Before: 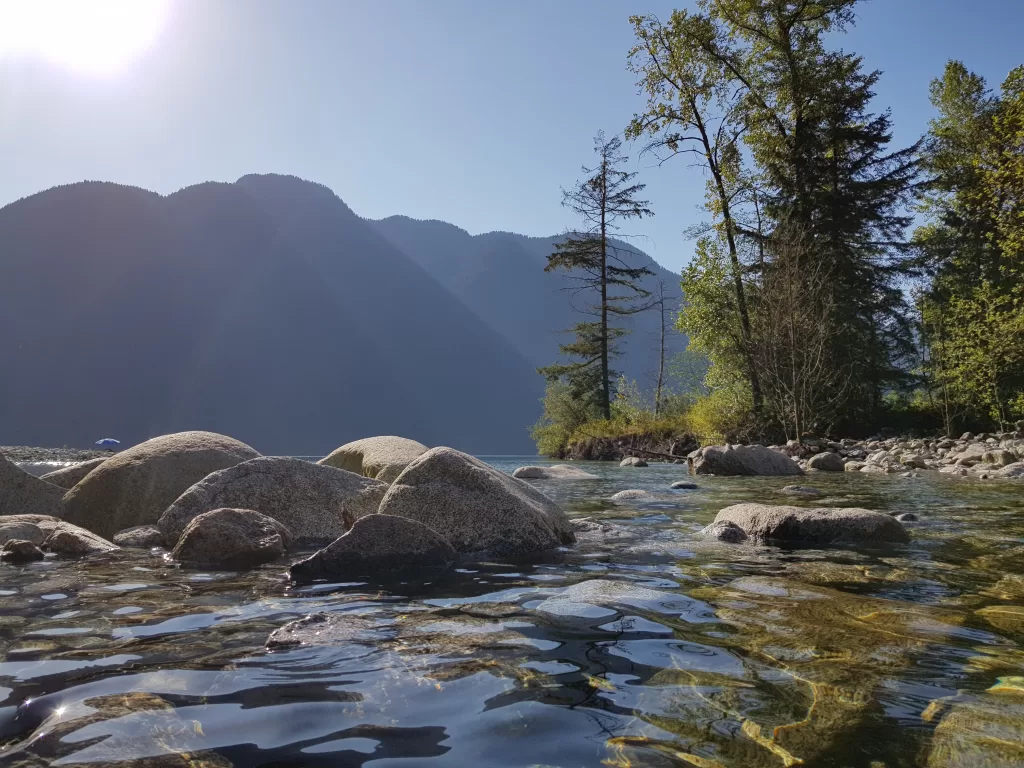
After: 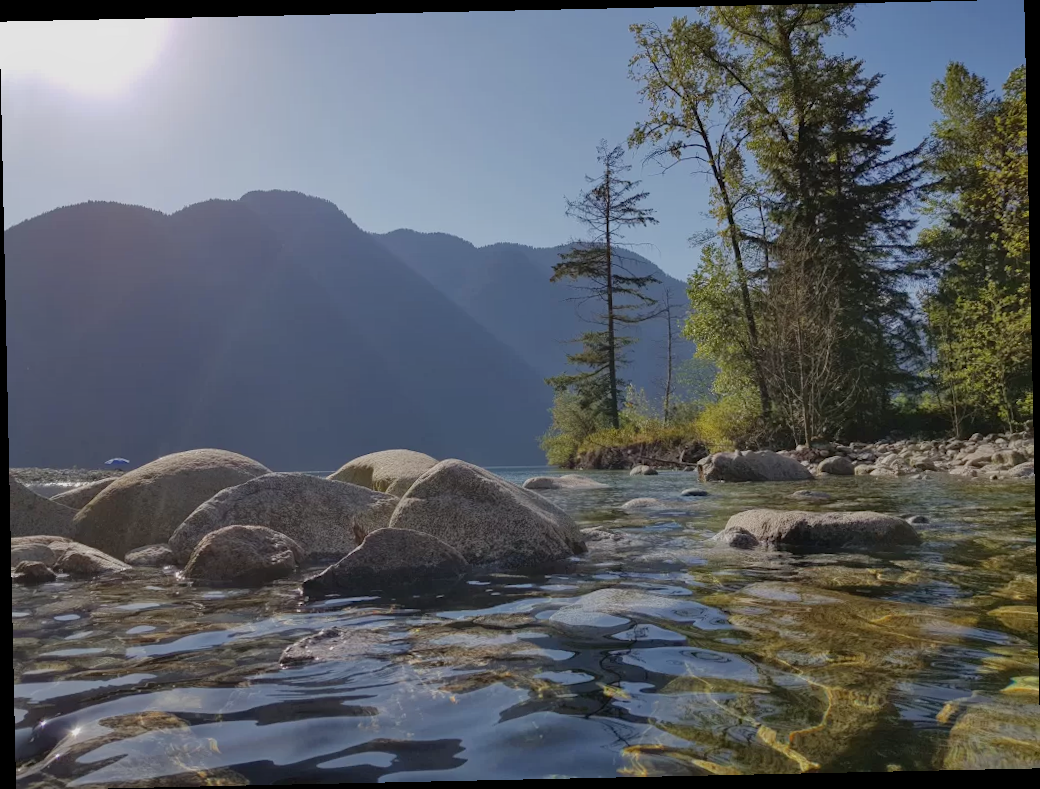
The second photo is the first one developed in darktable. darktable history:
tone equalizer: -8 EV 0.25 EV, -7 EV 0.417 EV, -6 EV 0.417 EV, -5 EV 0.25 EV, -3 EV -0.25 EV, -2 EV -0.417 EV, -1 EV -0.417 EV, +0 EV -0.25 EV, edges refinement/feathering 500, mask exposure compensation -1.57 EV, preserve details guided filter
rotate and perspective: rotation -1.24°, automatic cropping off
